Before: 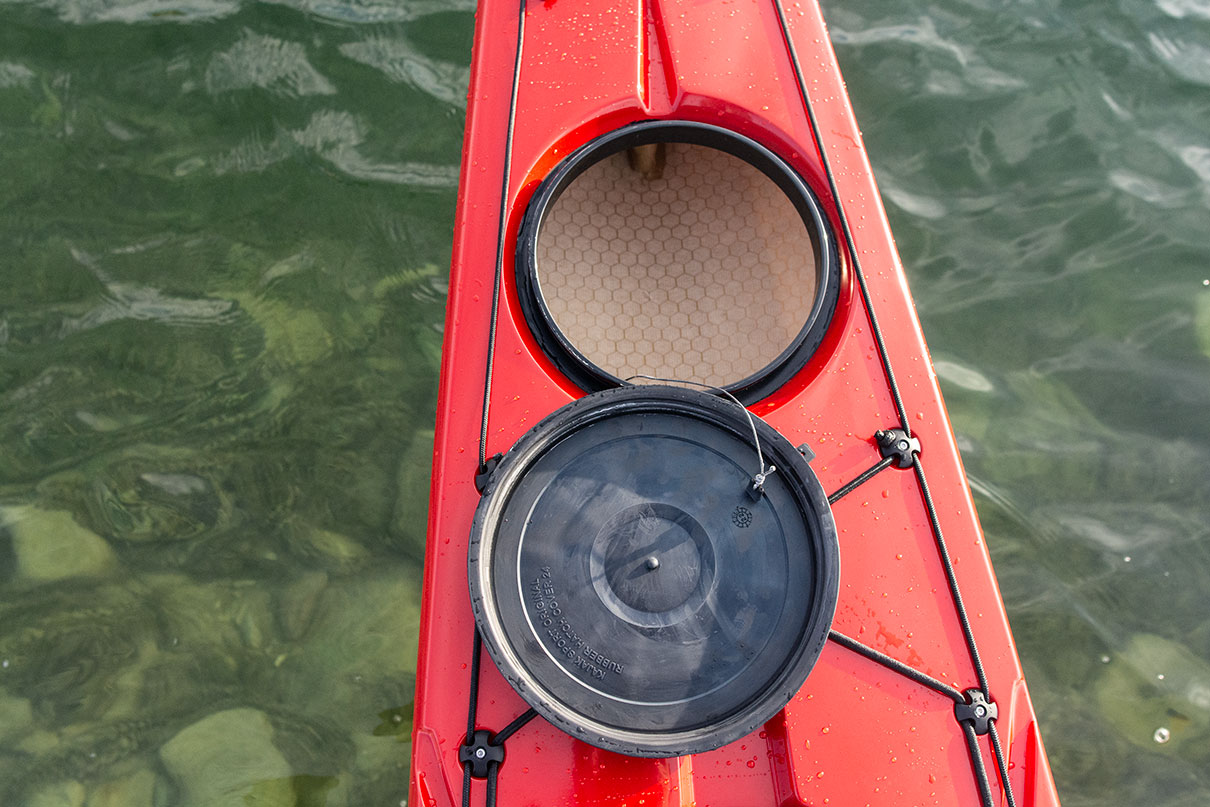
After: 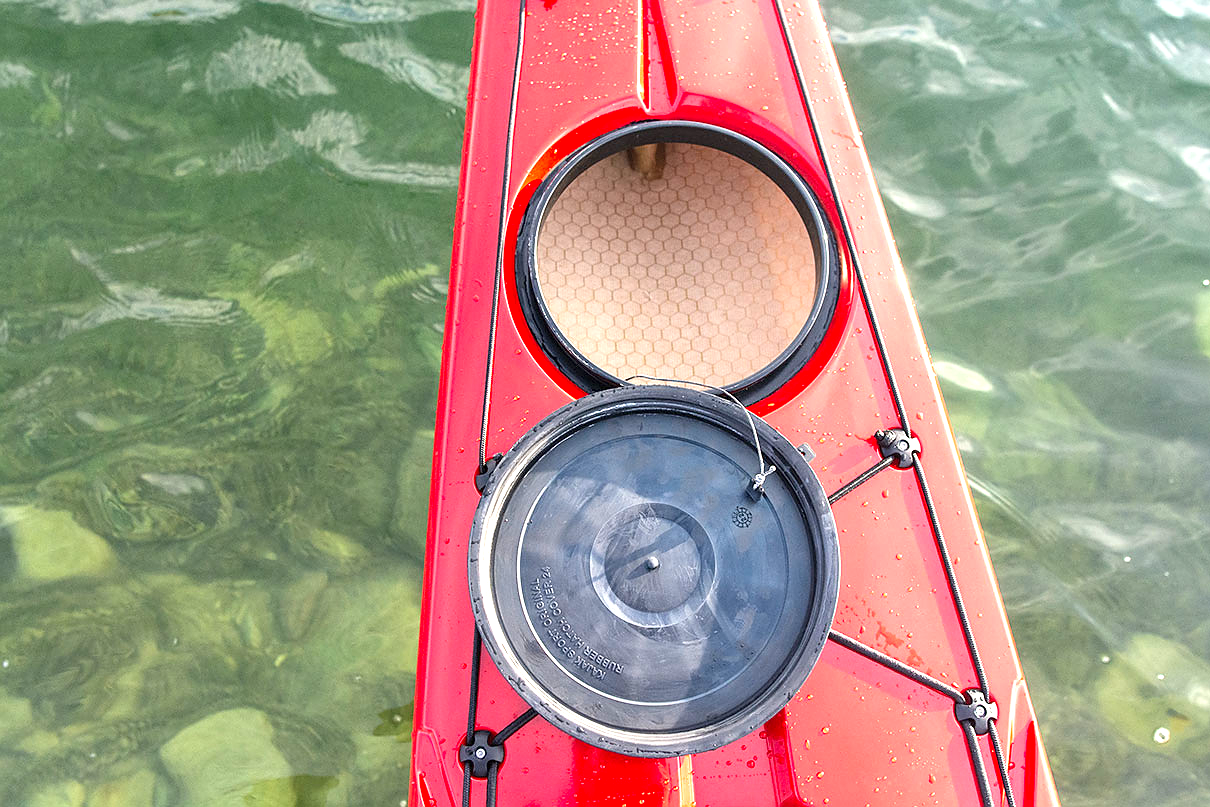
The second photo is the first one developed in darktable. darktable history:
contrast brightness saturation: contrast 0.03, brightness 0.06, saturation 0.13
sharpen: radius 0.969, amount 0.604
exposure: black level correction 0, exposure 1.1 EV, compensate highlight preservation false
